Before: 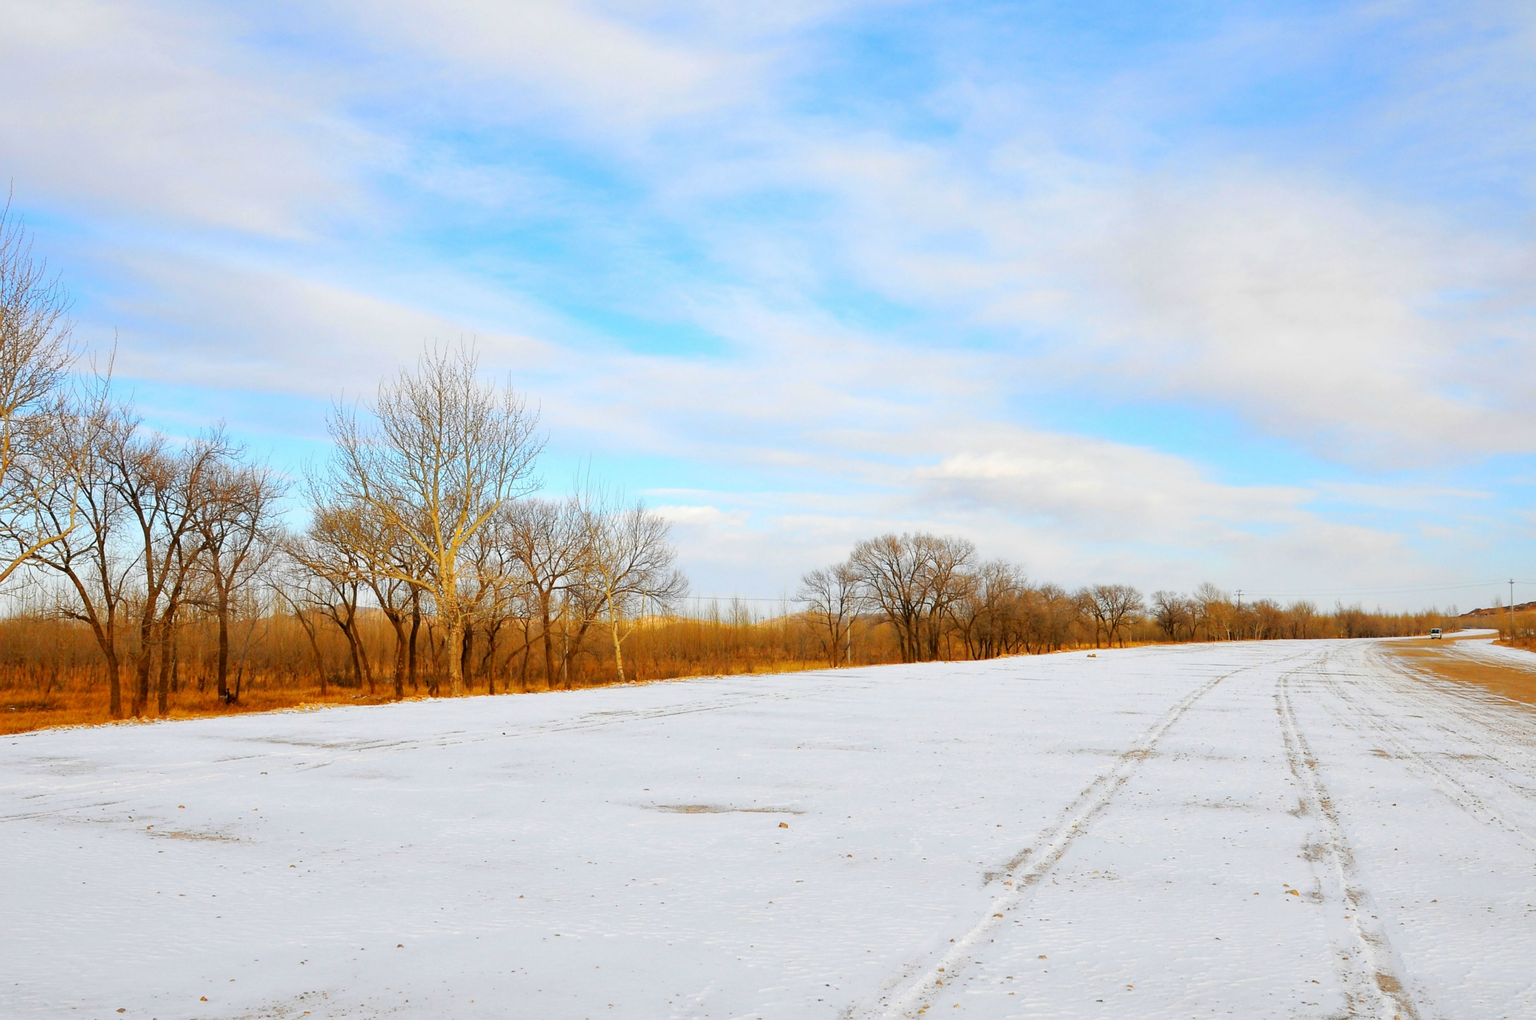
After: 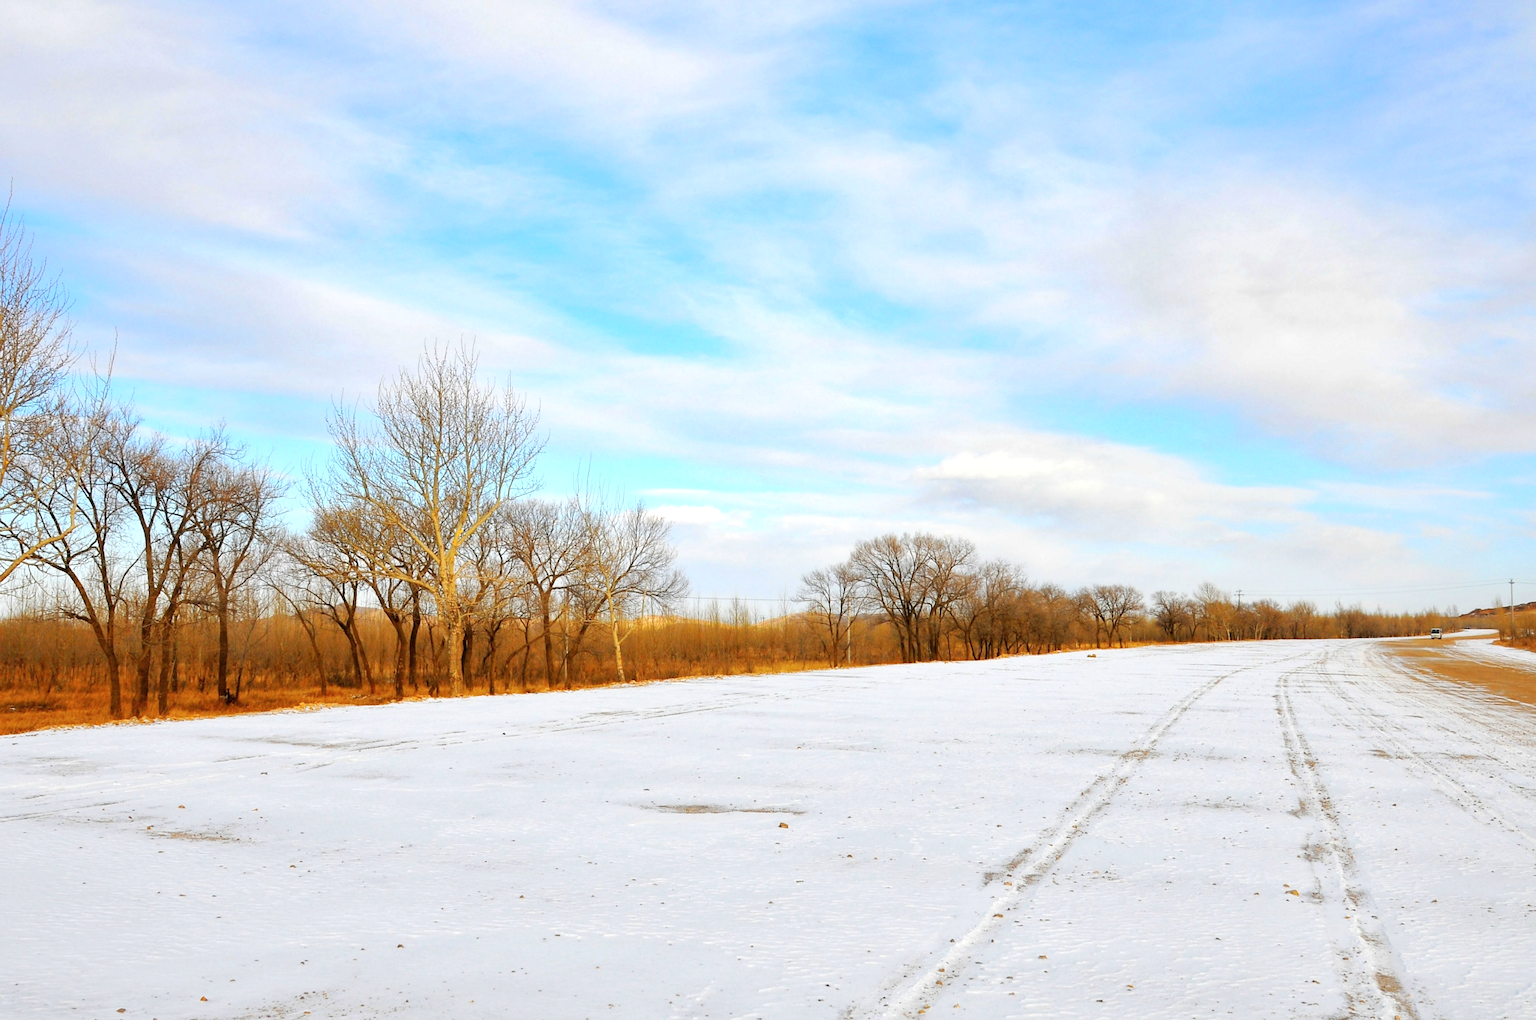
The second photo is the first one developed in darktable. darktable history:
white balance: emerald 1
shadows and highlights: radius 44.78, white point adjustment 6.64, compress 79.65%, highlights color adjustment 78.42%, soften with gaussian
